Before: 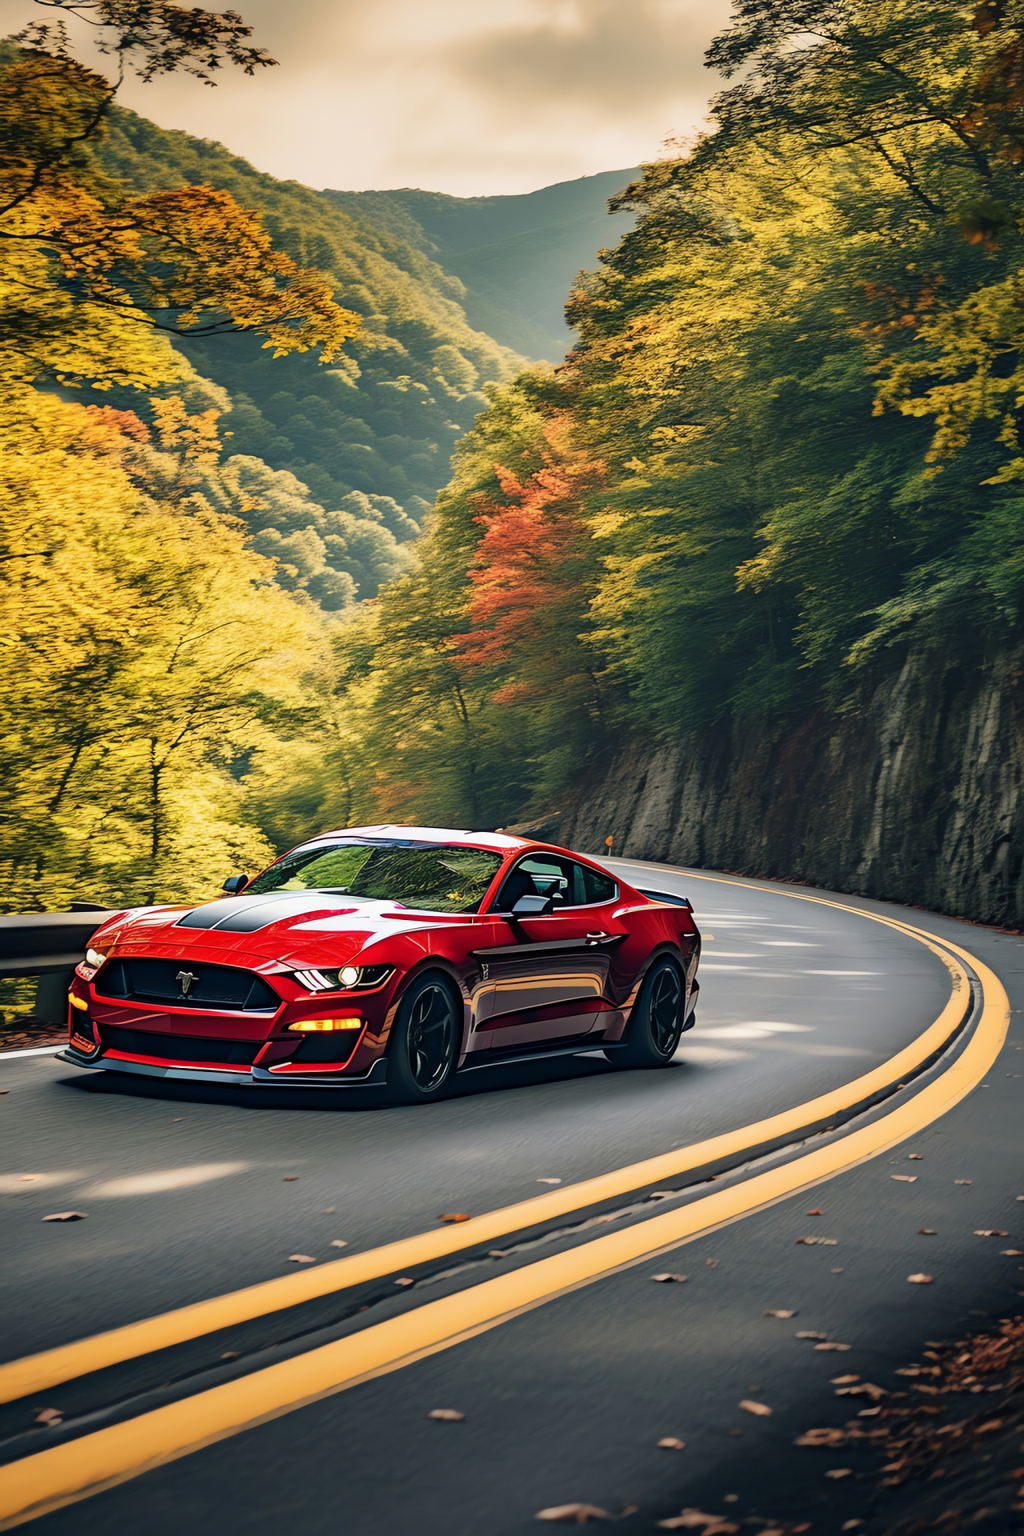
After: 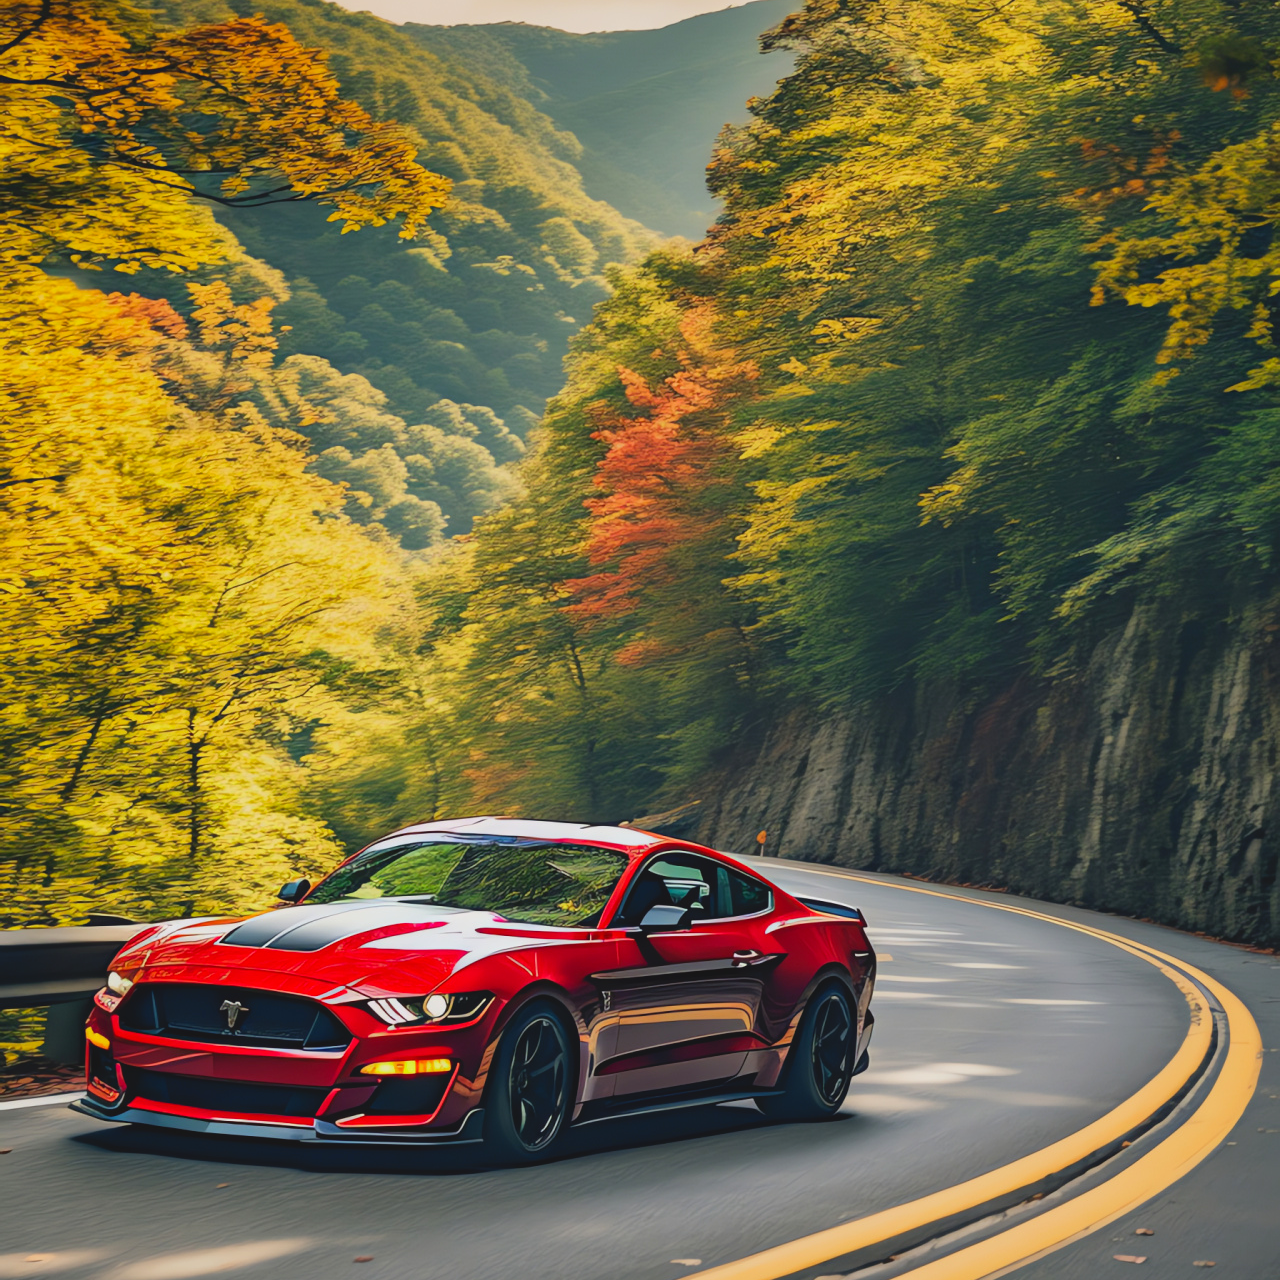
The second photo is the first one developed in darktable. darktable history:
crop: top 11.166%, bottom 22.168%
local contrast: mode bilateral grid, contrast 10, coarseness 25, detail 115%, midtone range 0.2
lowpass: radius 0.1, contrast 0.85, saturation 1.1, unbound 0
